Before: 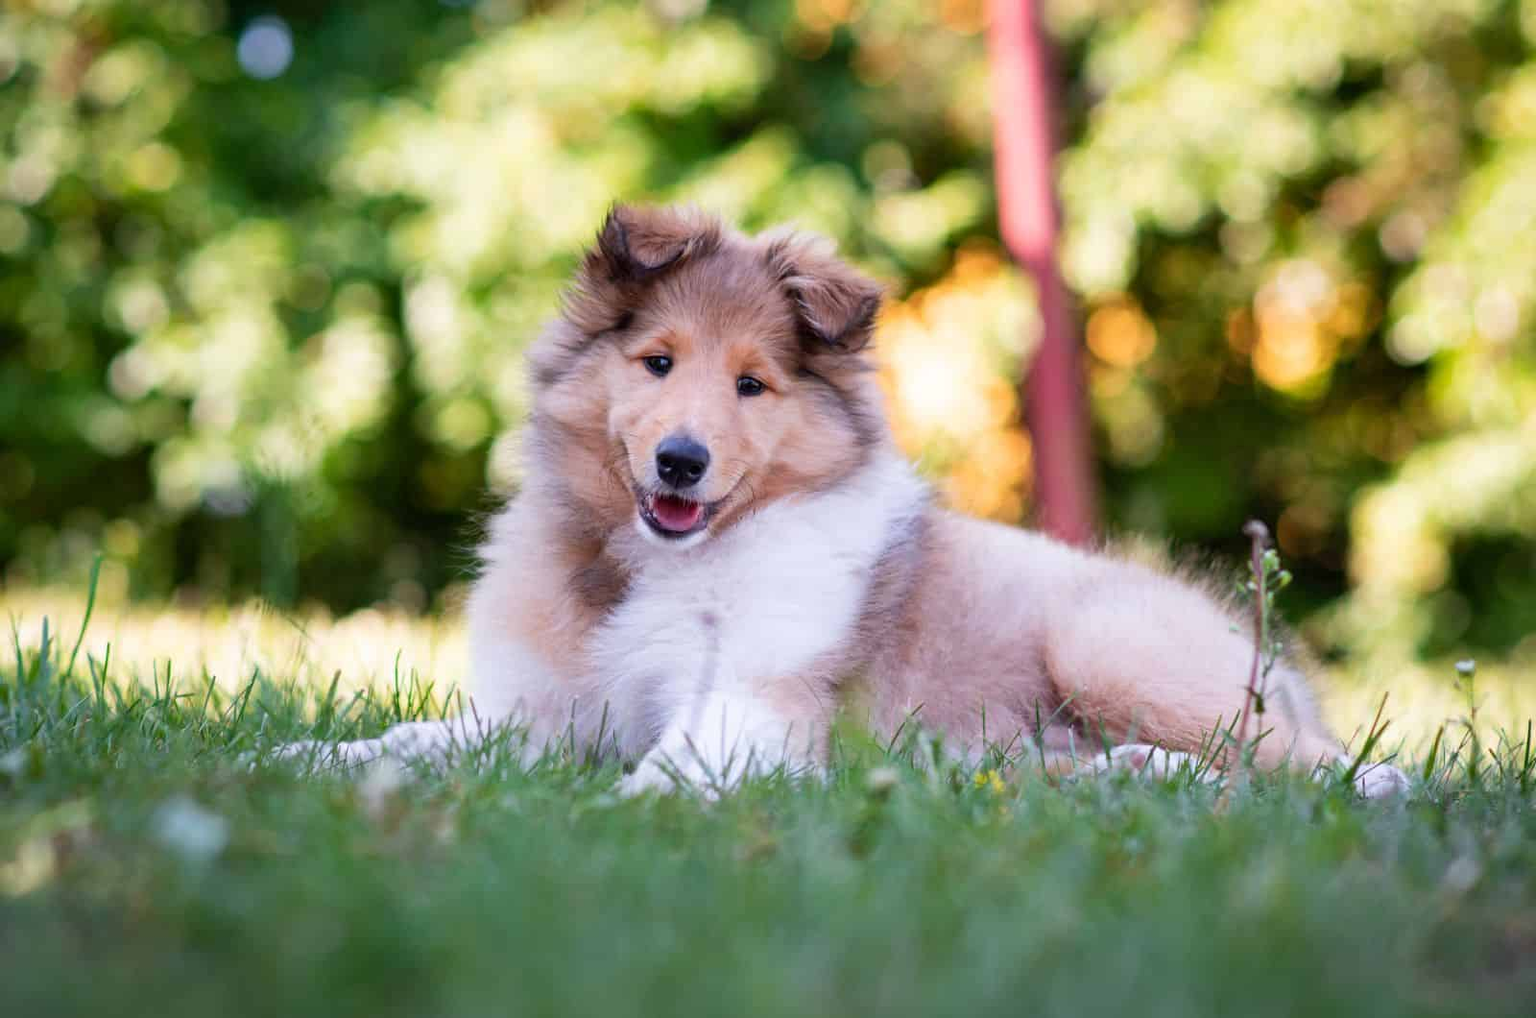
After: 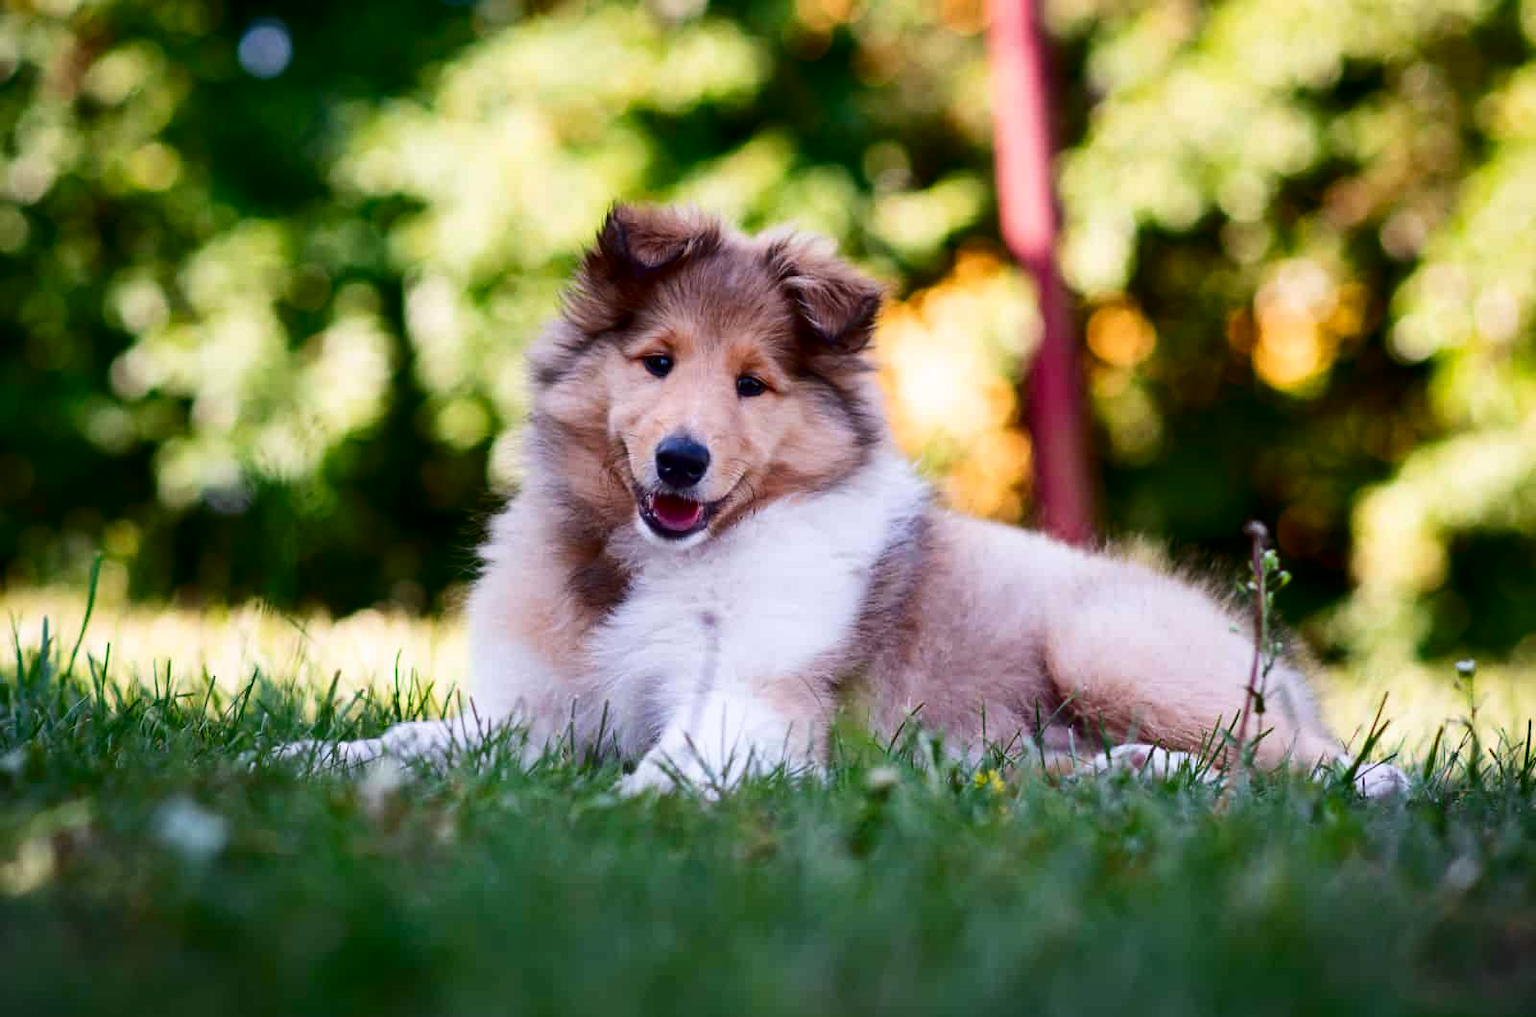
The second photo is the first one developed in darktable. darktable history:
contrast brightness saturation: contrast 0.187, brightness -0.235, saturation 0.118
